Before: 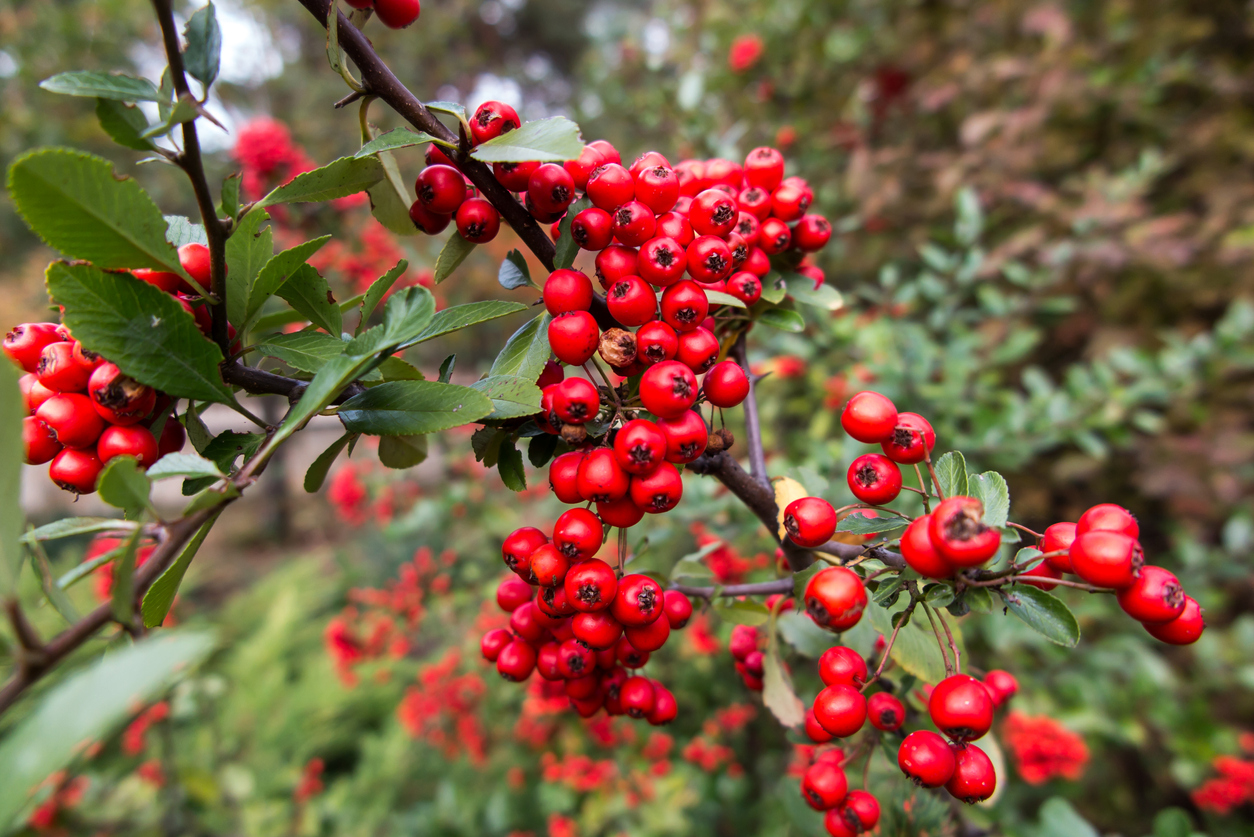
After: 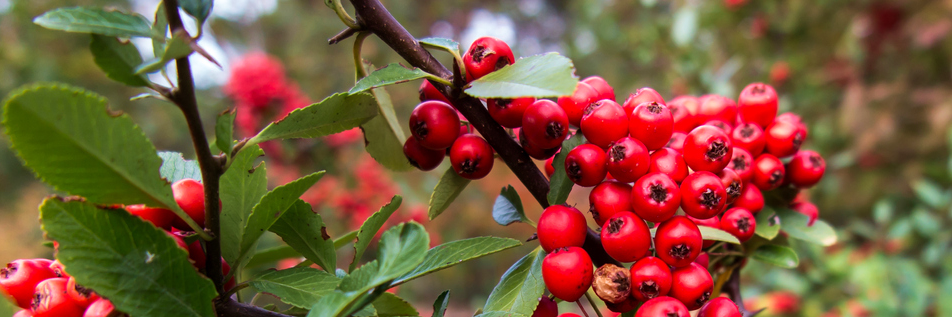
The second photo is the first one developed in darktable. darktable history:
crop: left 0.526%, top 7.651%, right 23.541%, bottom 54.382%
velvia: strength 36.36%
